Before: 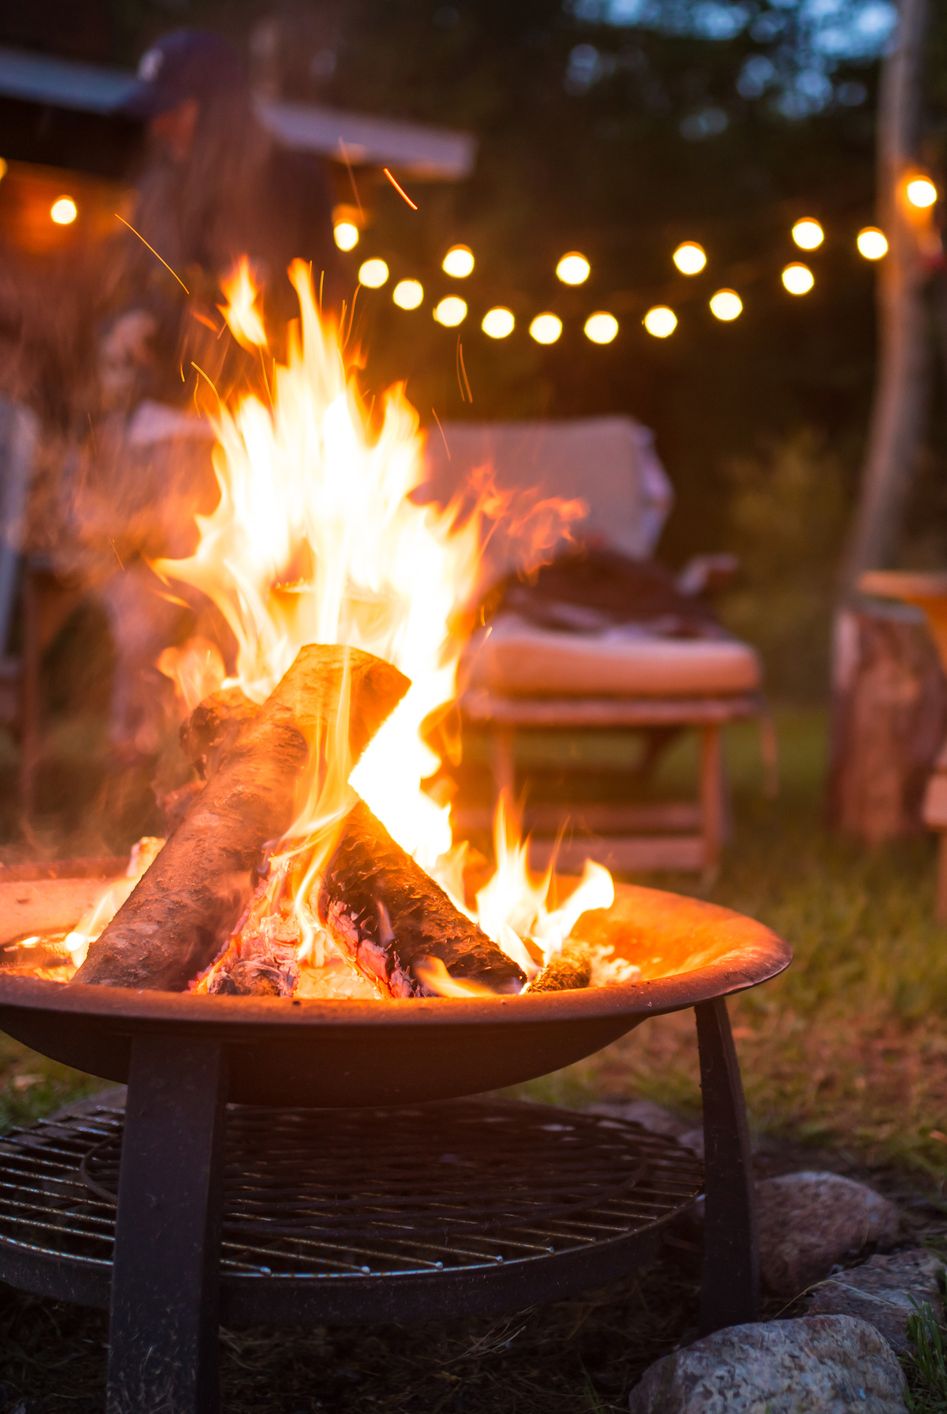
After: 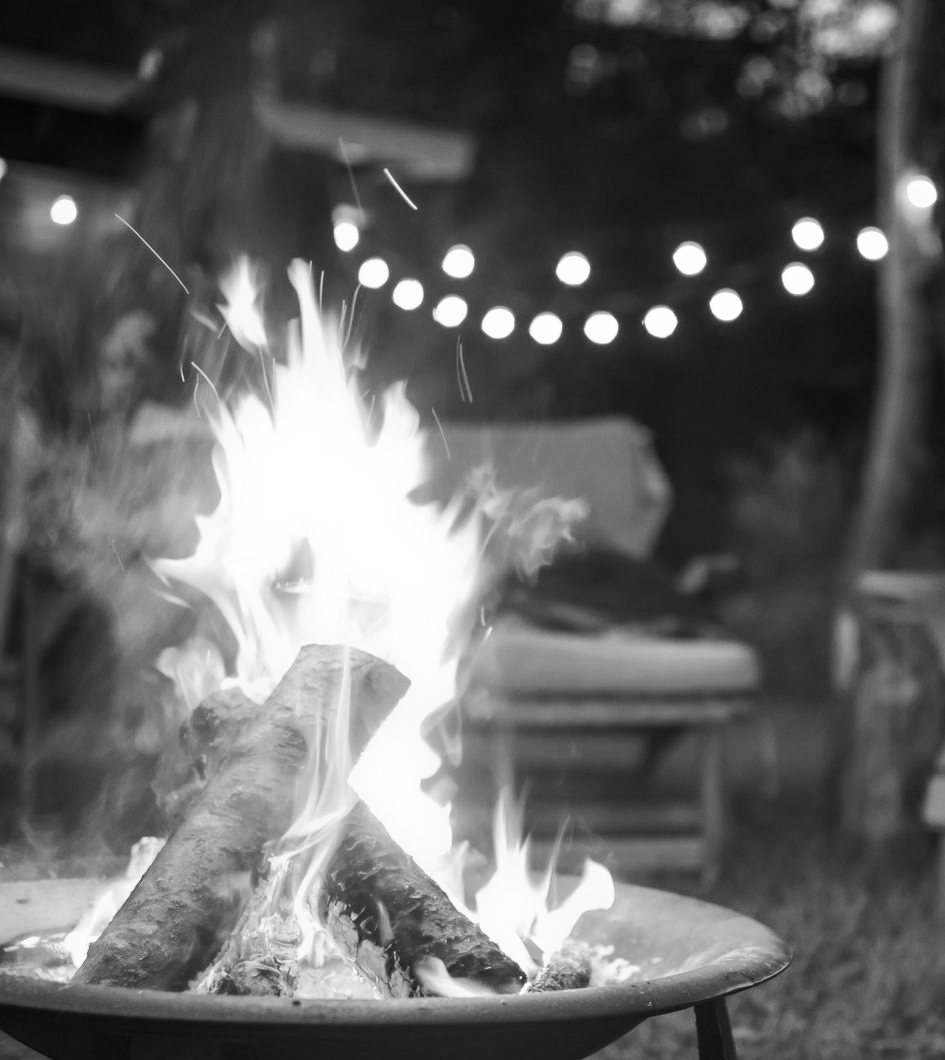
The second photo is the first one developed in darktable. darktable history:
tone equalizer: -8 EV -0.417 EV, -7 EV -0.389 EV, -6 EV -0.333 EV, -5 EV -0.222 EV, -3 EV 0.222 EV, -2 EV 0.333 EV, -1 EV 0.389 EV, +0 EV 0.417 EV, edges refinement/feathering 500, mask exposure compensation -1.57 EV, preserve details no
crop: bottom 24.967%
monochrome: on, module defaults
velvia: strength 36.57%
